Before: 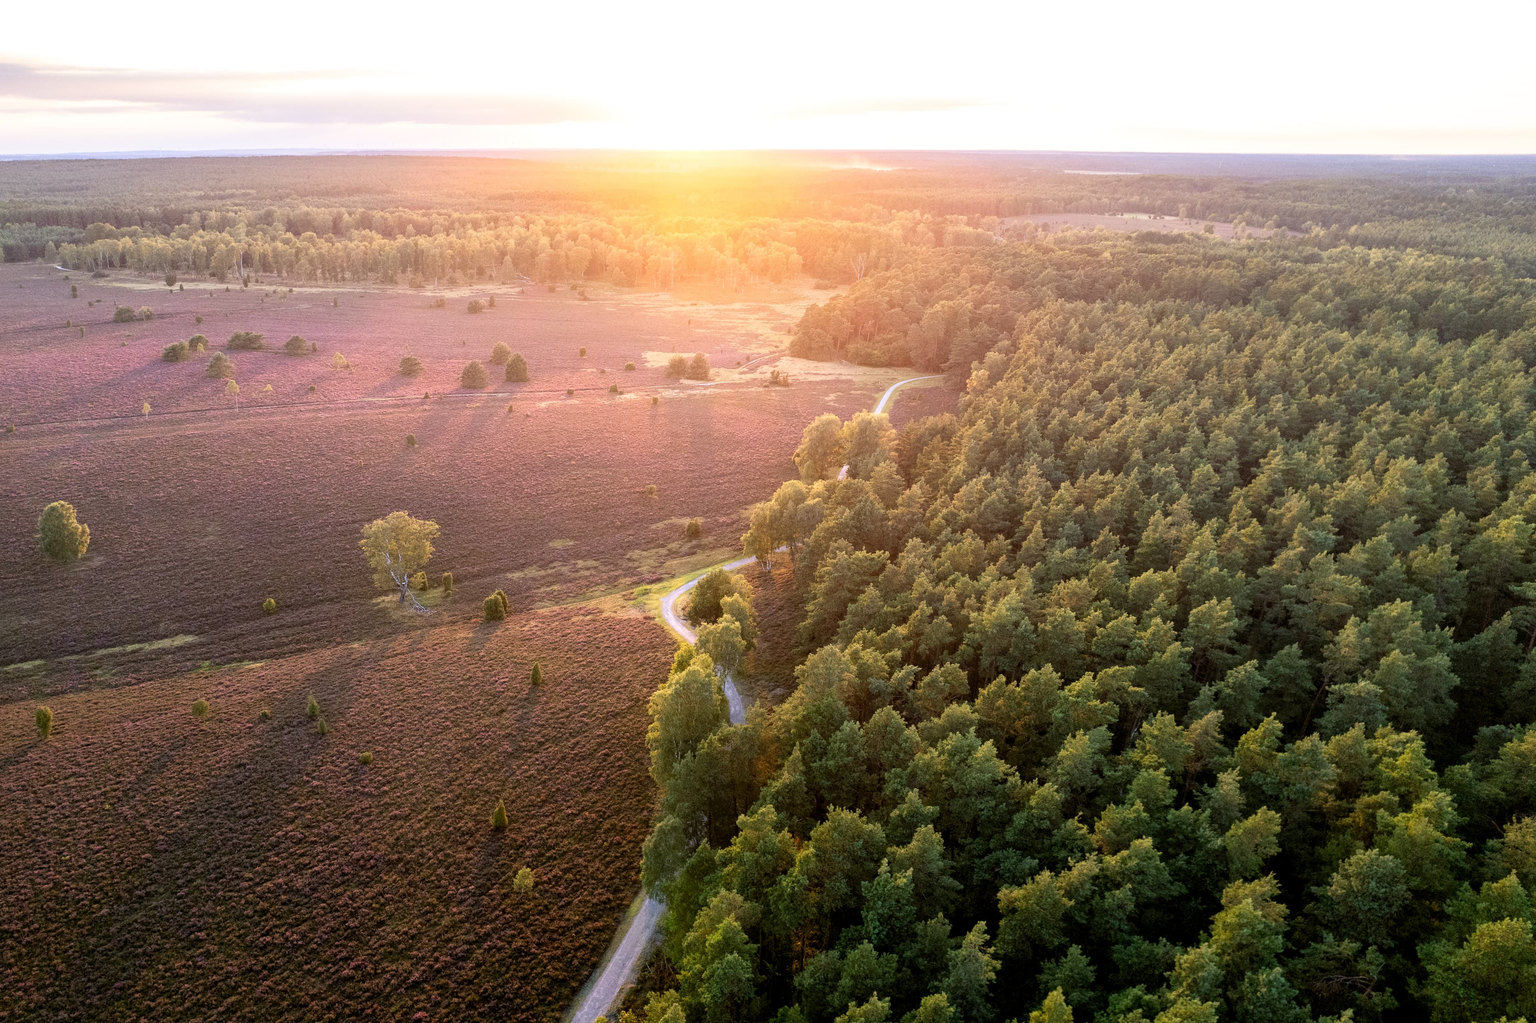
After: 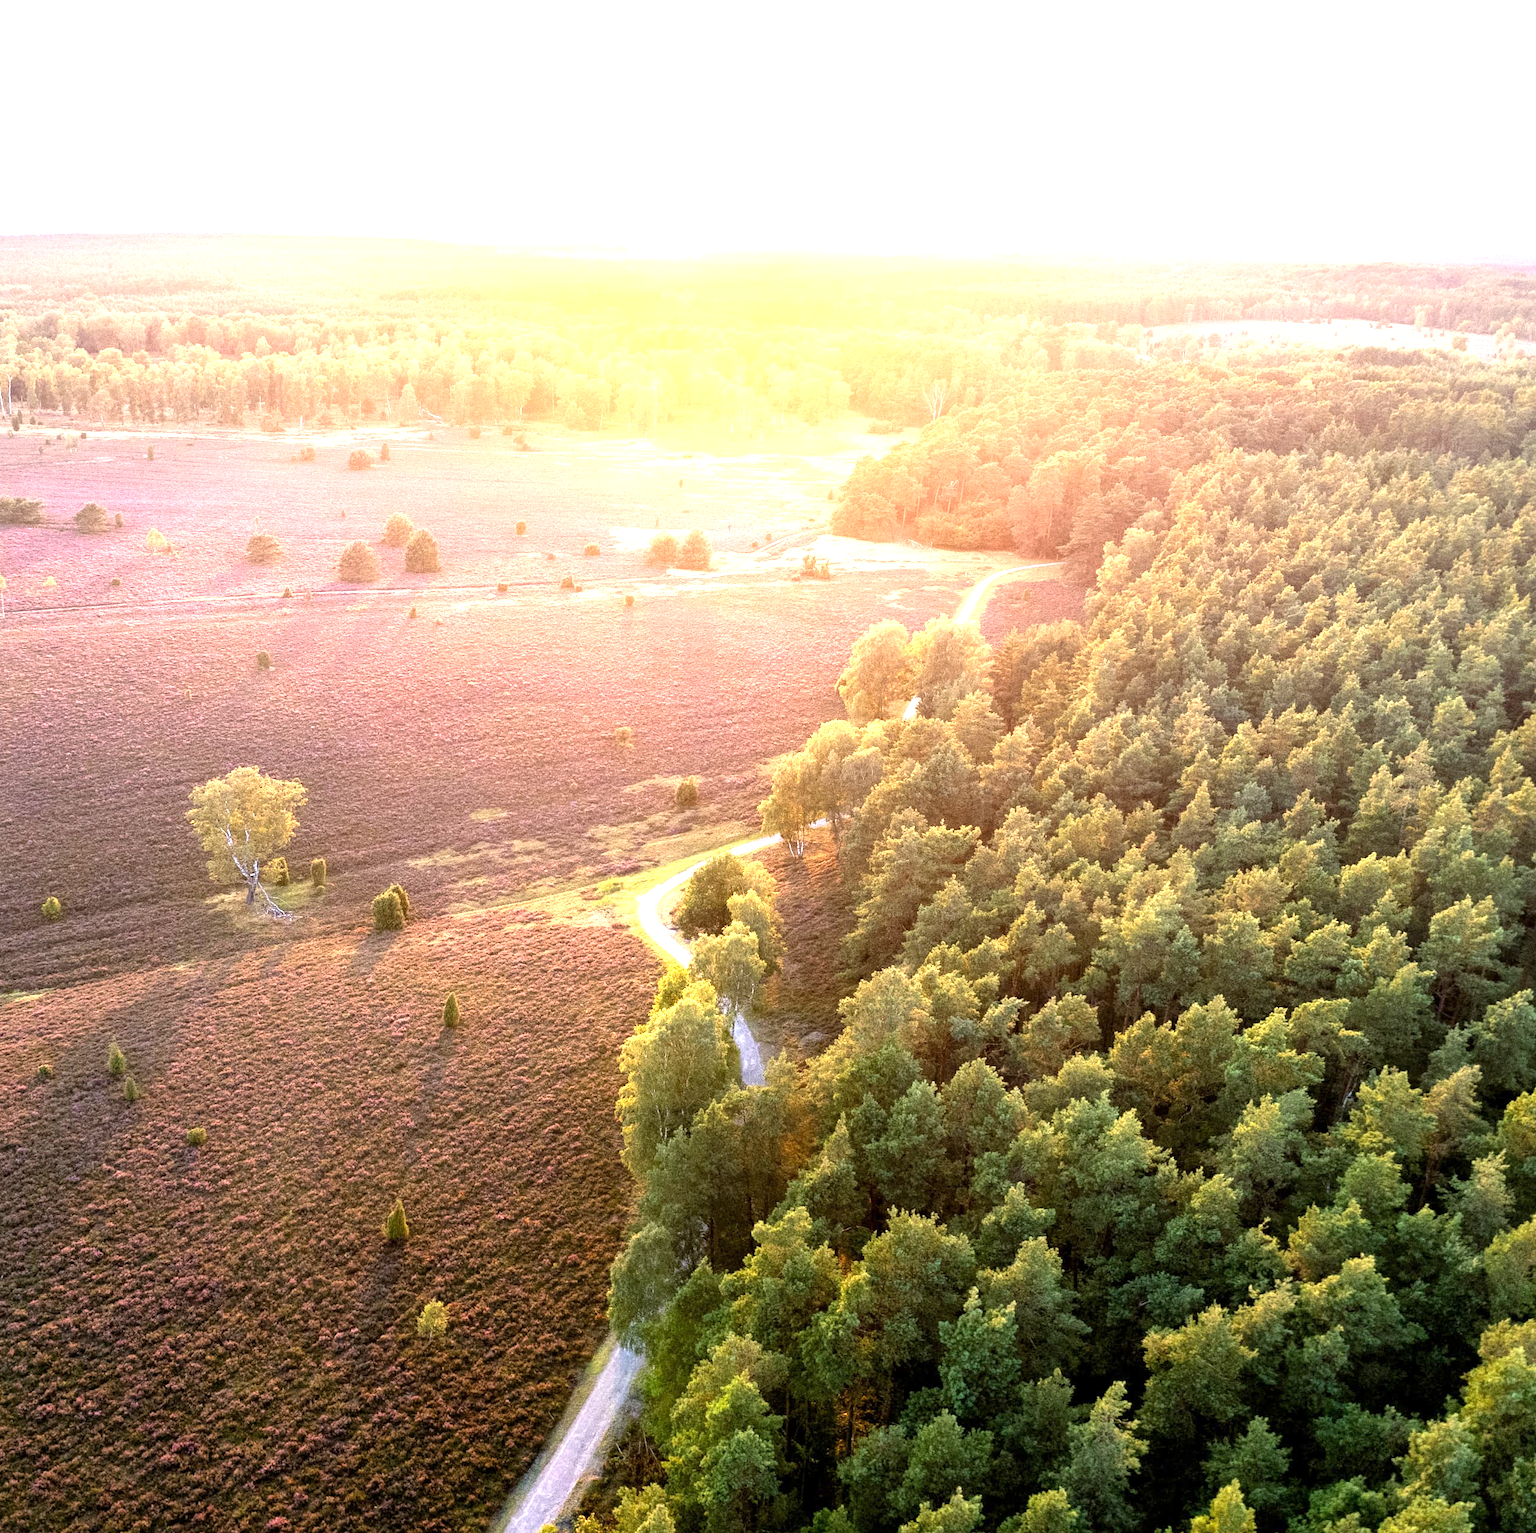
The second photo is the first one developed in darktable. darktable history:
exposure: exposure 1.231 EV, compensate exposure bias true, compensate highlight preservation false
crop and rotate: left 15.335%, right 17.929%
